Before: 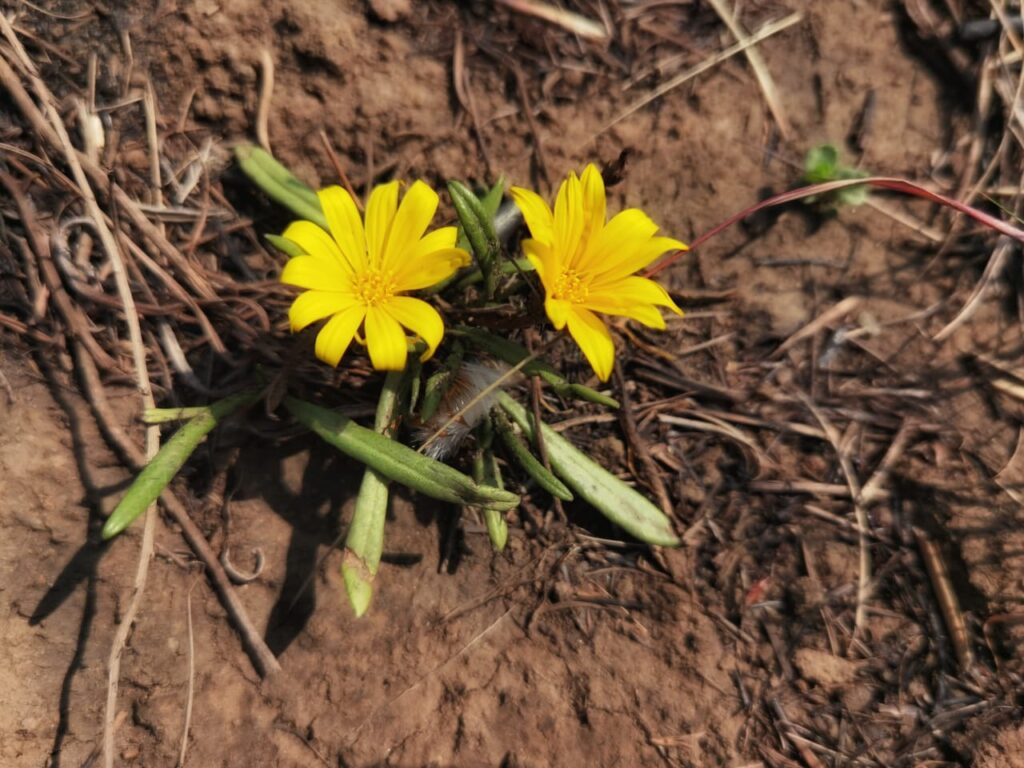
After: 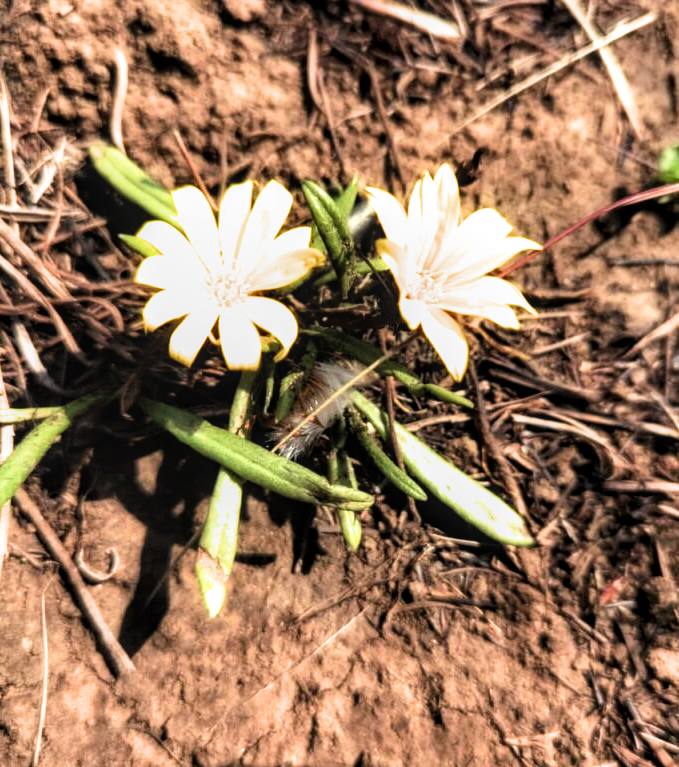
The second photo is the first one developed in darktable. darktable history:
crop and rotate: left 14.298%, right 19.35%
velvia: on, module defaults
local contrast: on, module defaults
exposure: black level correction 0.001, exposure 0.965 EV, compensate highlight preservation false
filmic rgb: black relative exposure -6.43 EV, white relative exposure 2.43 EV, target white luminance 99.948%, hardness 5.28, latitude 0.51%, contrast 1.428, highlights saturation mix 3.4%
